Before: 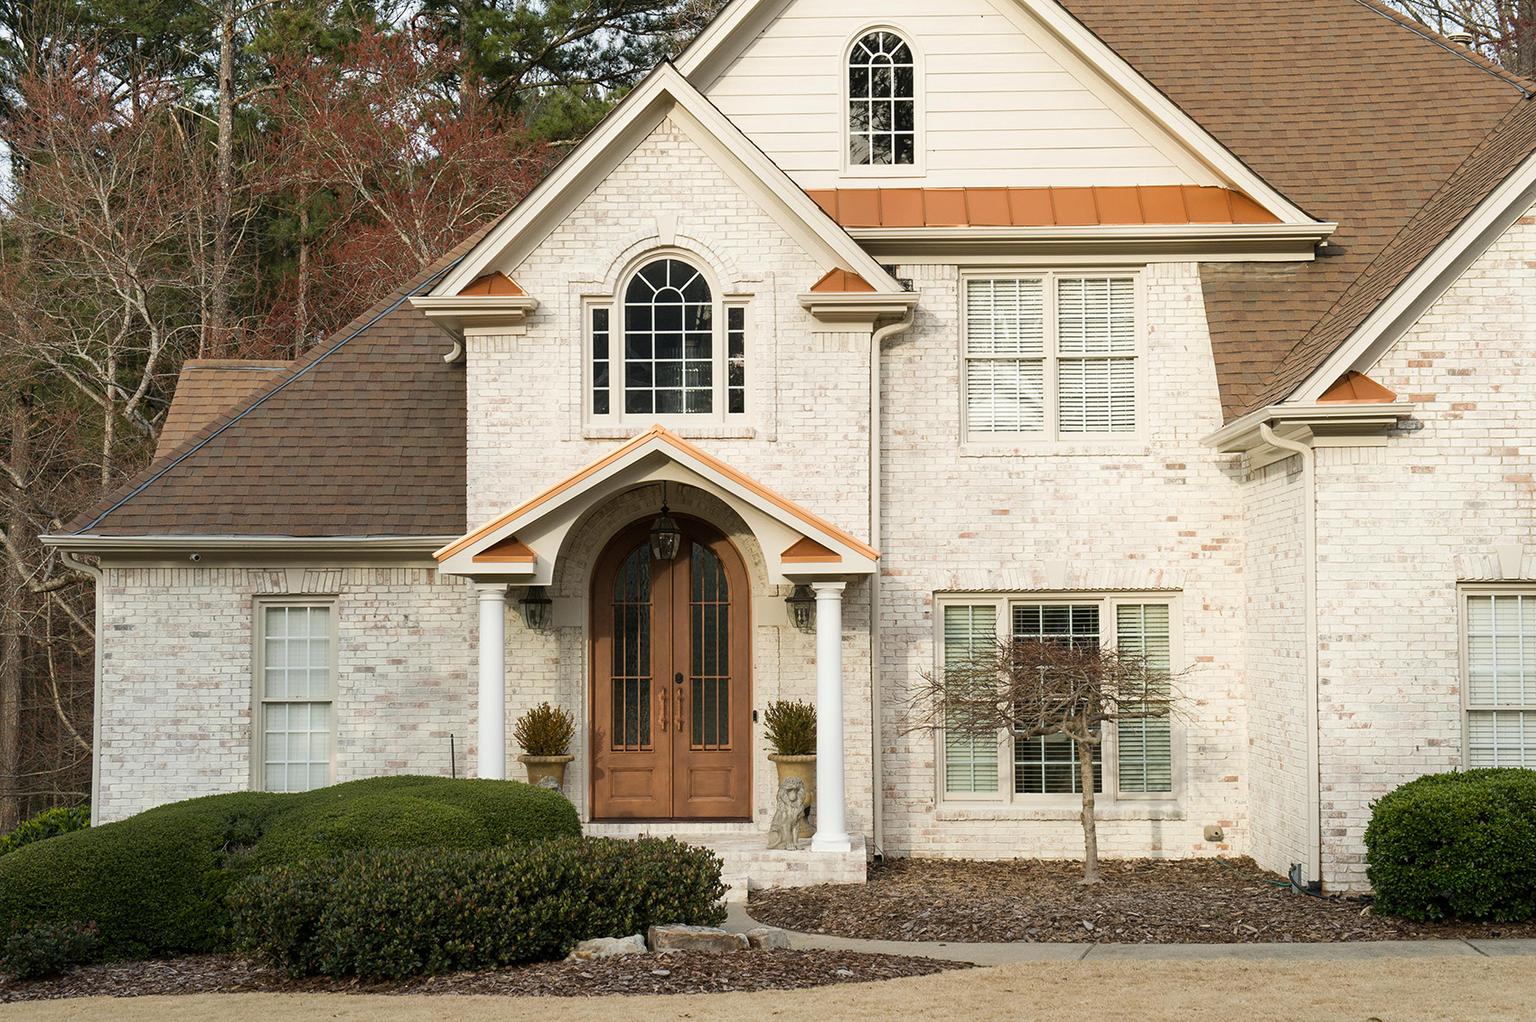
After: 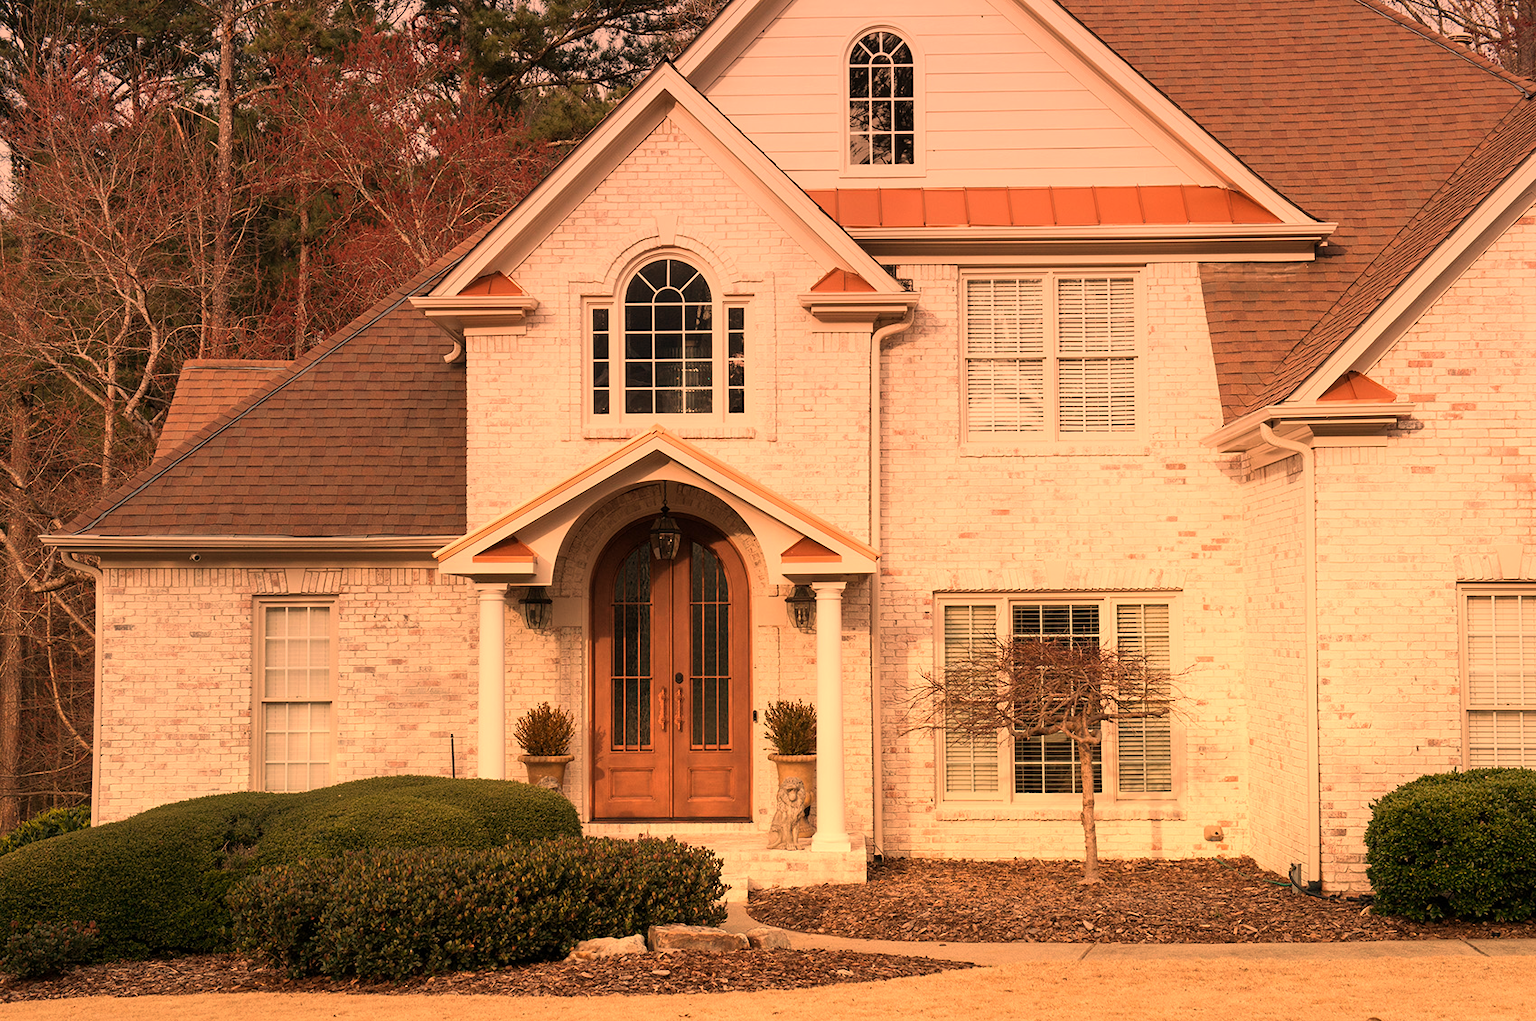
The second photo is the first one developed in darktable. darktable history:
graduated density: hue 238.83°, saturation 50%
white balance: red 1.467, blue 0.684
